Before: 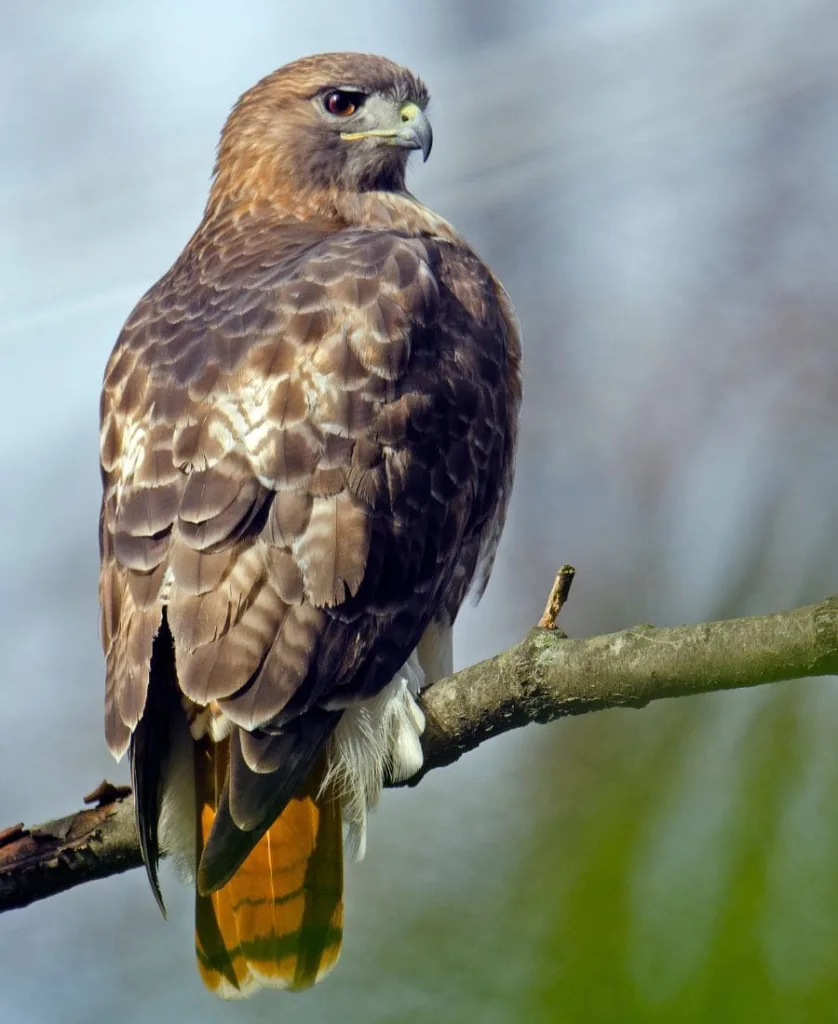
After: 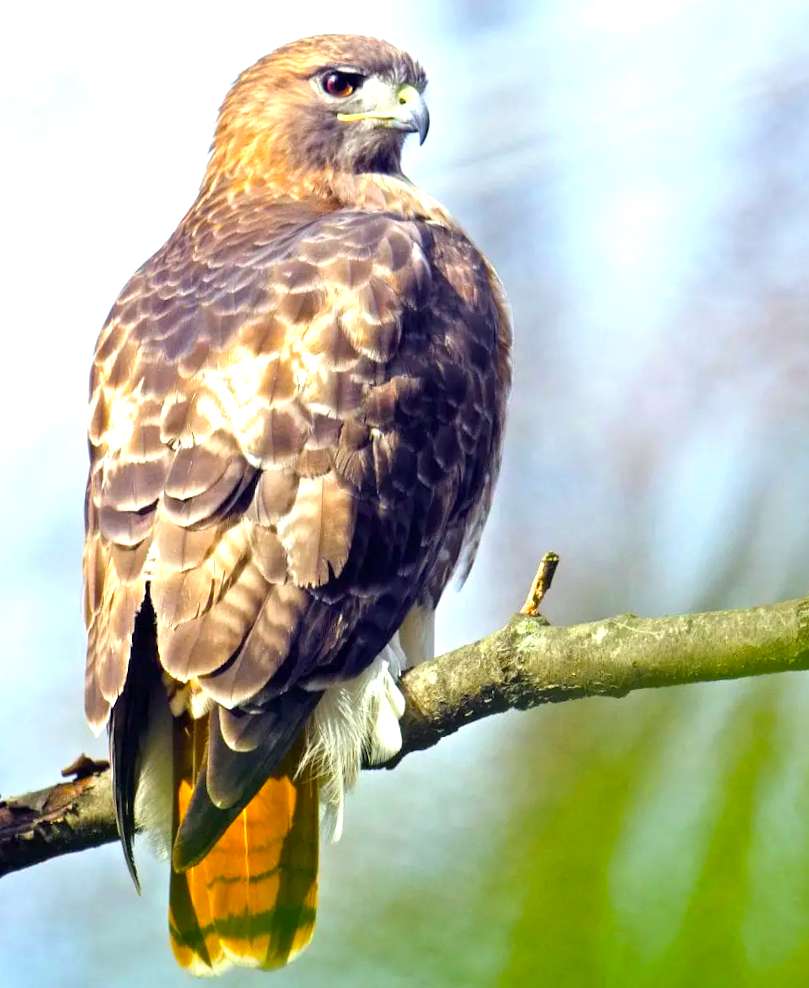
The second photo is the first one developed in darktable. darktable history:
exposure: black level correction 0, exposure 1.2 EV, compensate exposure bias true, compensate highlight preservation false
crop and rotate: angle -1.69°
color balance rgb: perceptual saturation grading › global saturation 20%, global vibrance 20%
